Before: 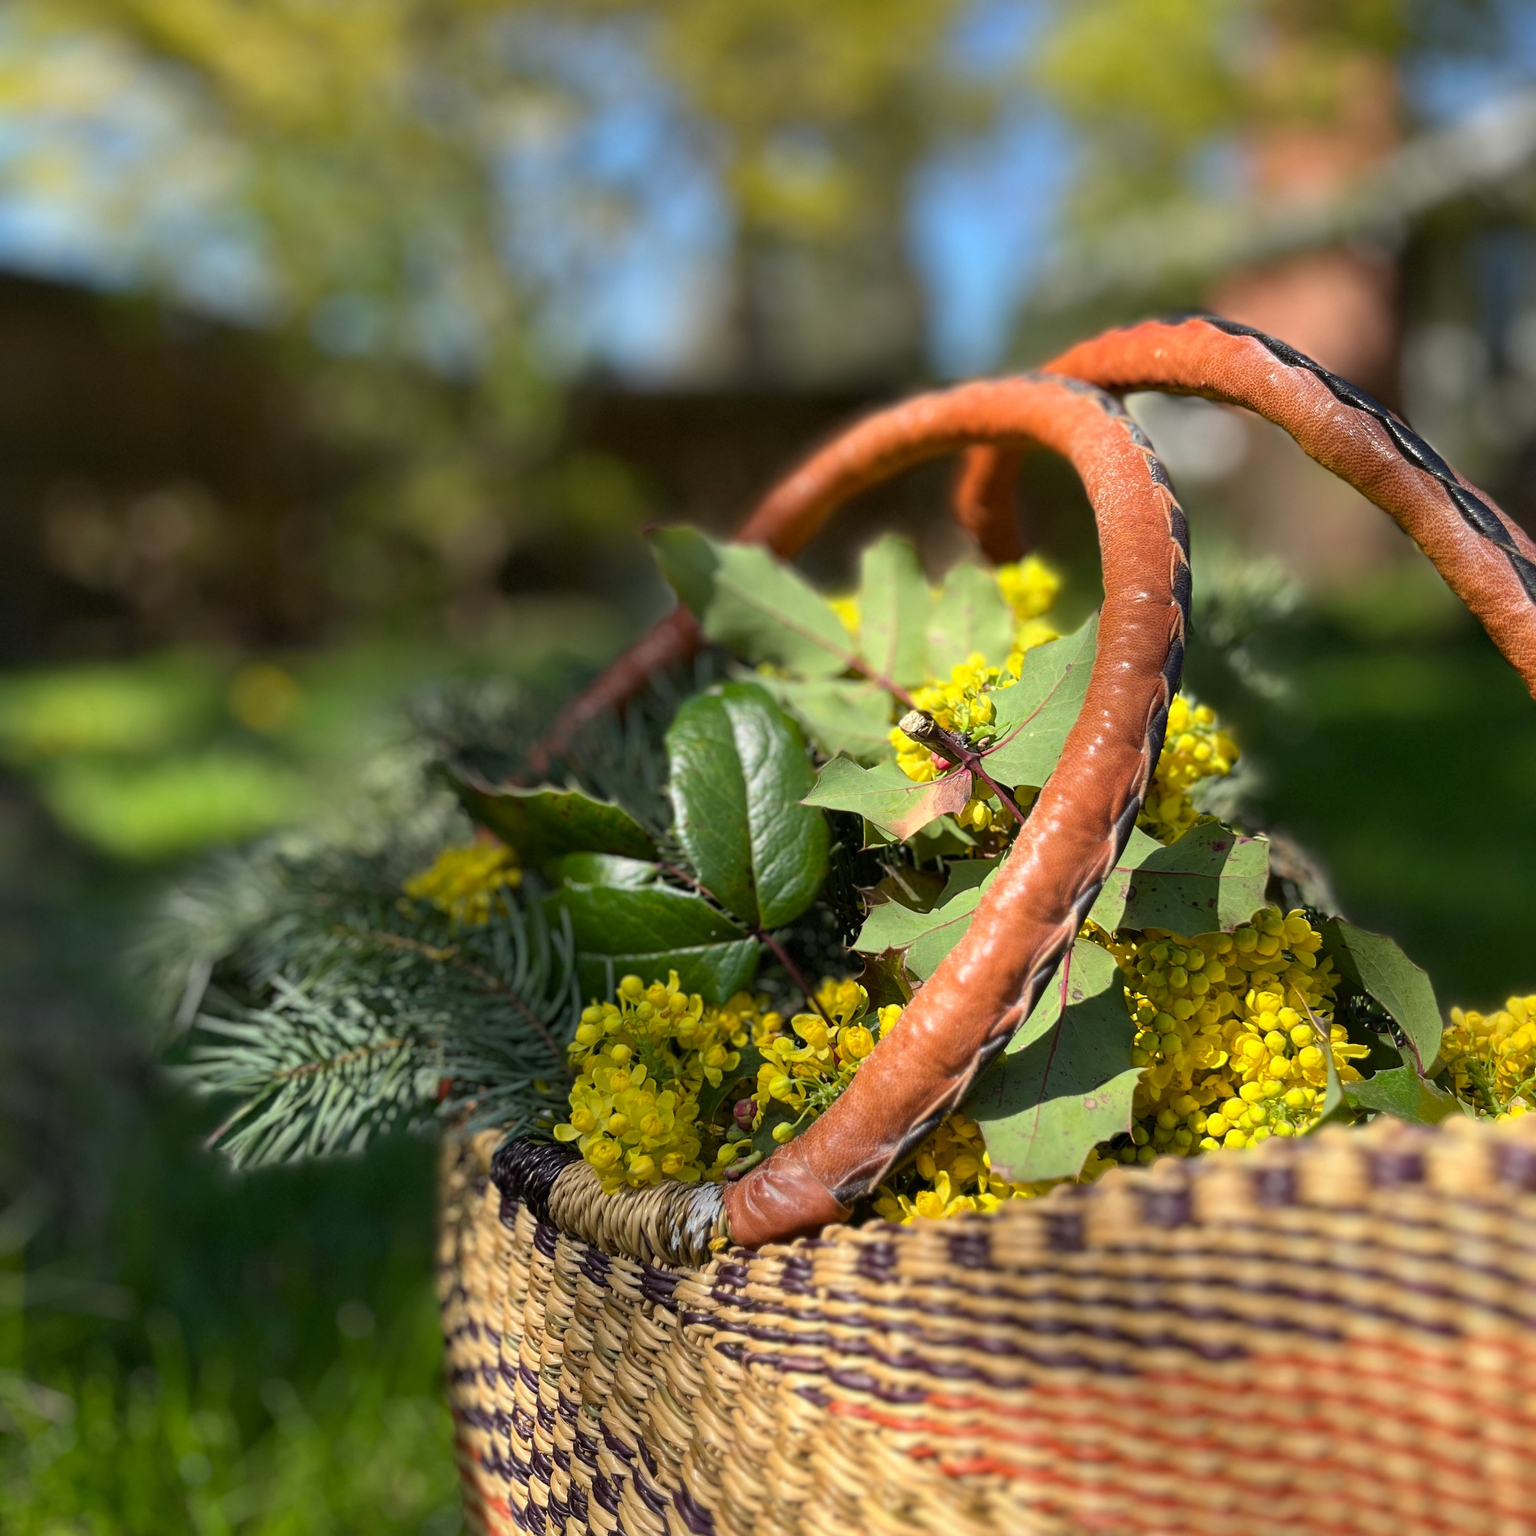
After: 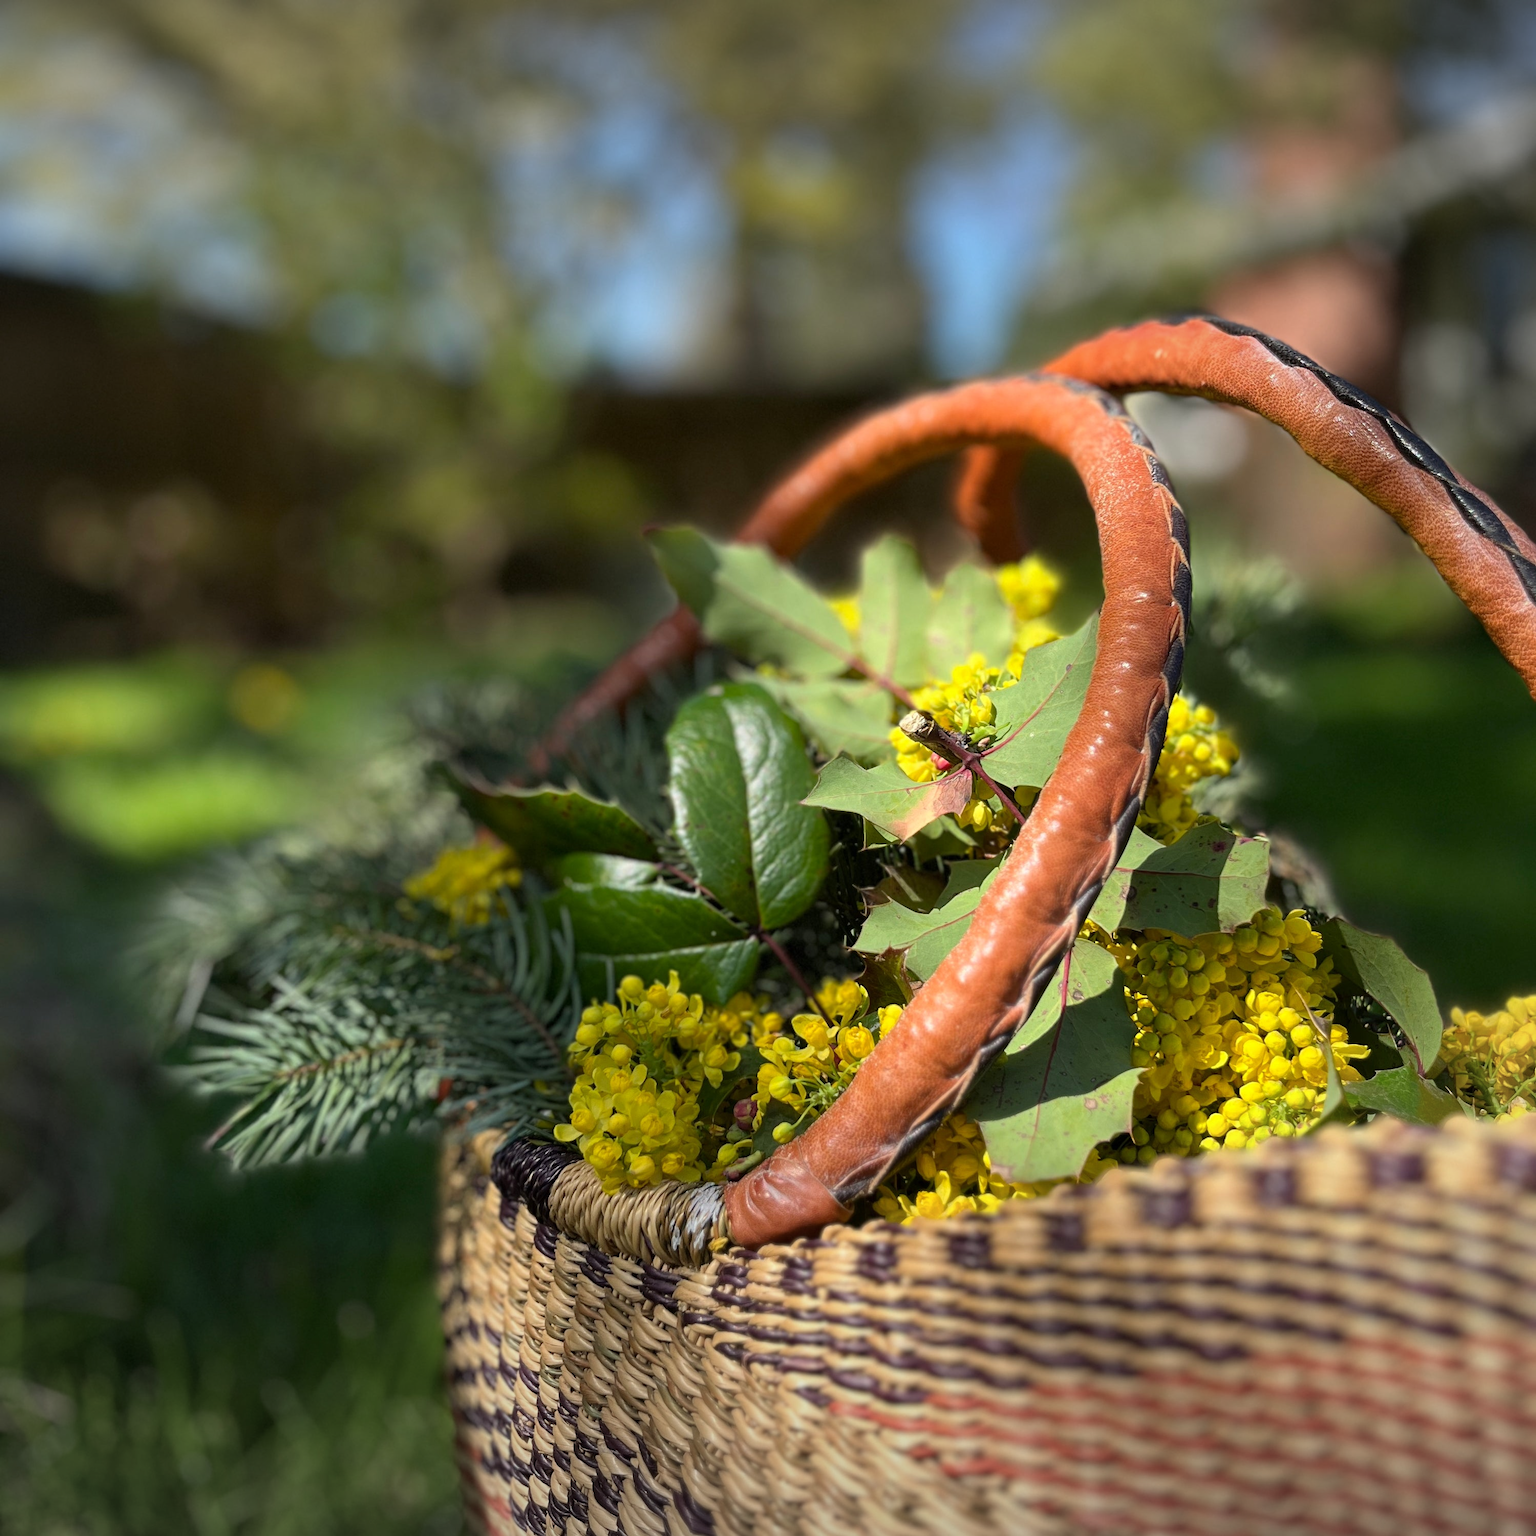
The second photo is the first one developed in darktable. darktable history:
vignetting: fall-off start 98.39%, fall-off radius 98.78%, width/height ratio 1.425, unbound false
